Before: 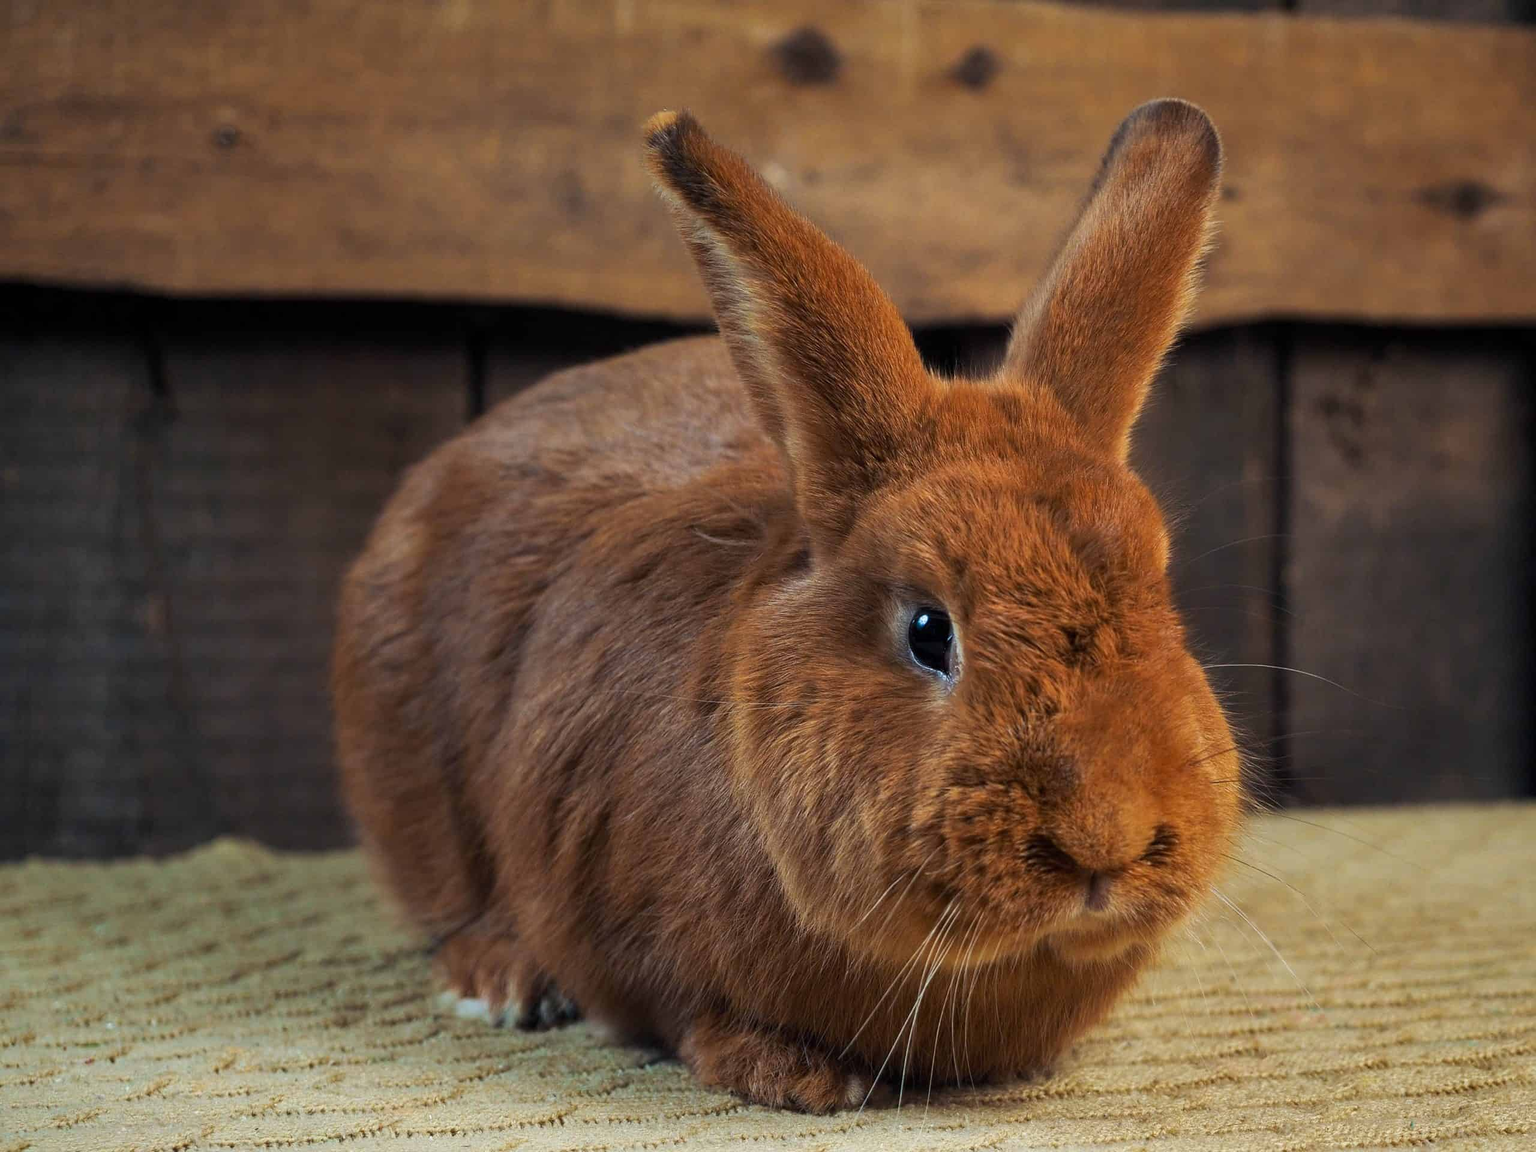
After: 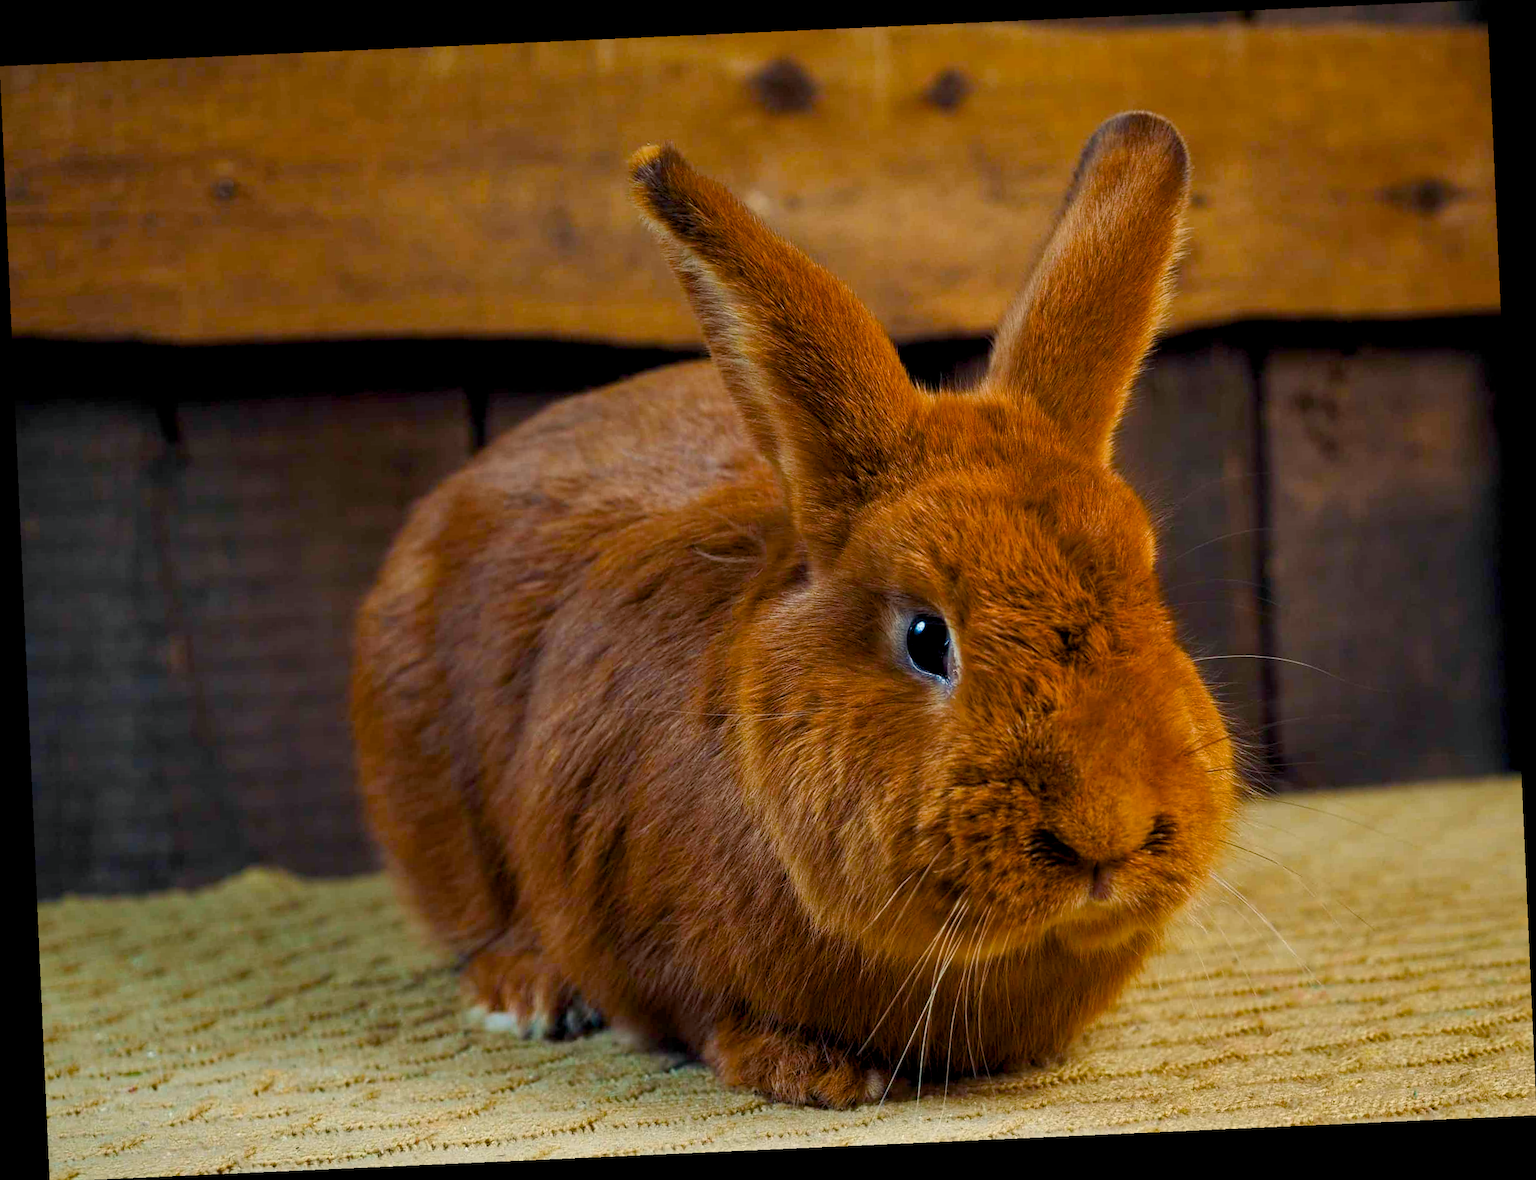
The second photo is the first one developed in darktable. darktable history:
color balance rgb: shadows lift › chroma 1%, shadows lift › hue 240.84°, highlights gain › chroma 2%, highlights gain › hue 73.2°, global offset › luminance -0.5%, perceptual saturation grading › global saturation 20%, perceptual saturation grading › highlights -25%, perceptual saturation grading › shadows 50%, global vibrance 25.26%
rotate and perspective: rotation -2.56°, automatic cropping off
